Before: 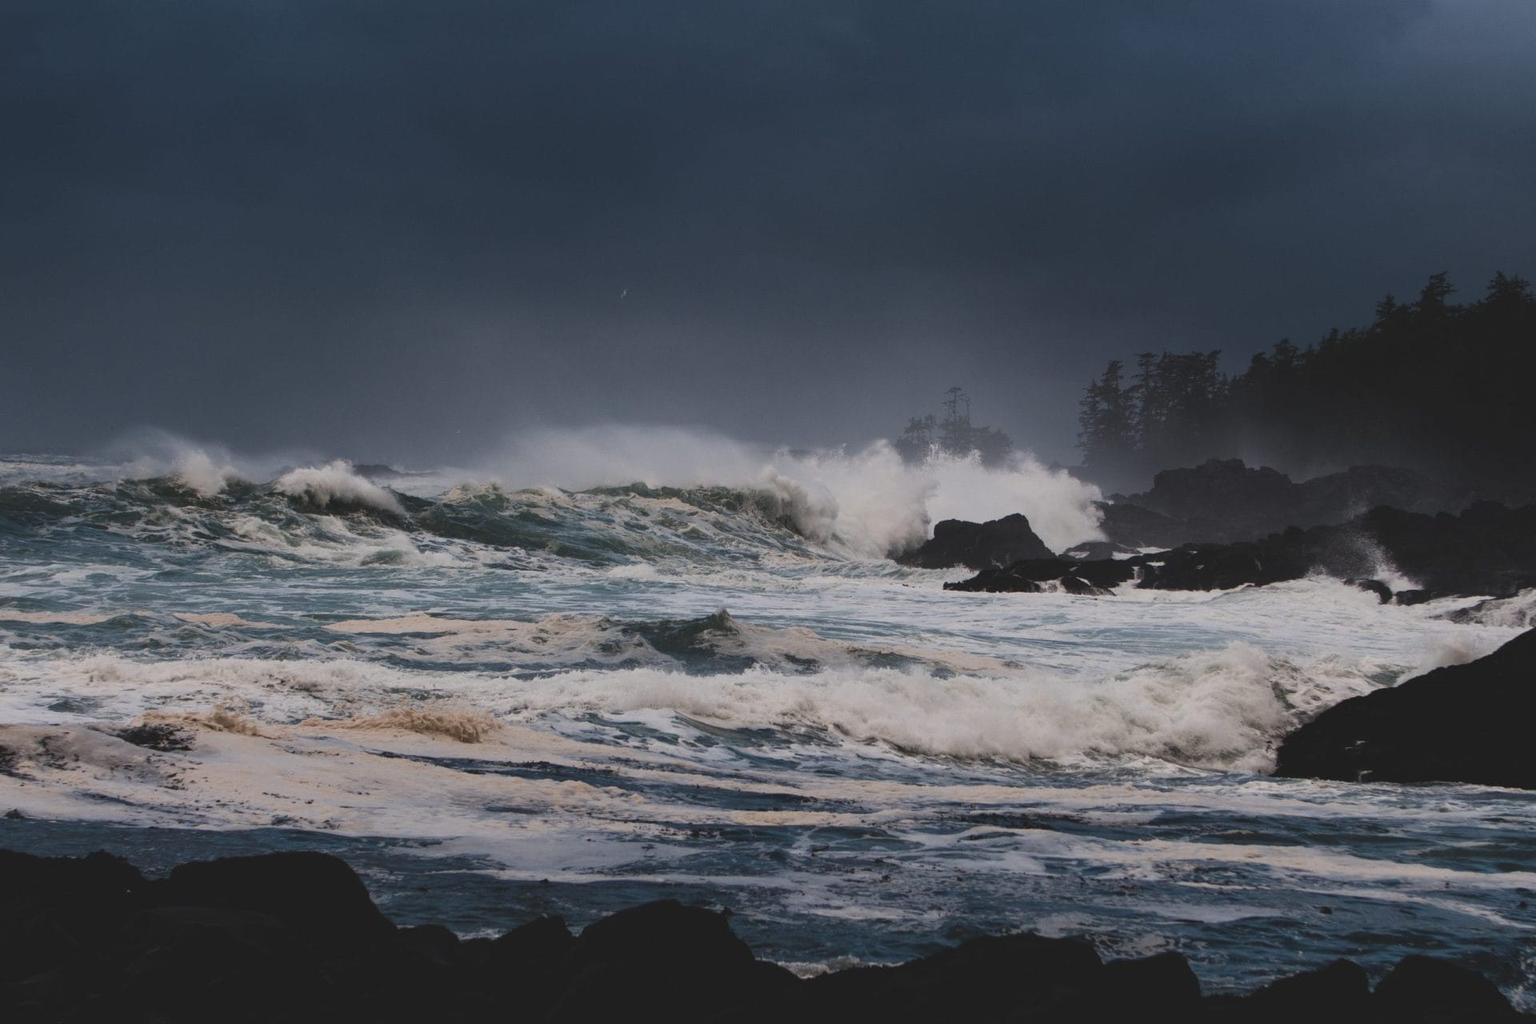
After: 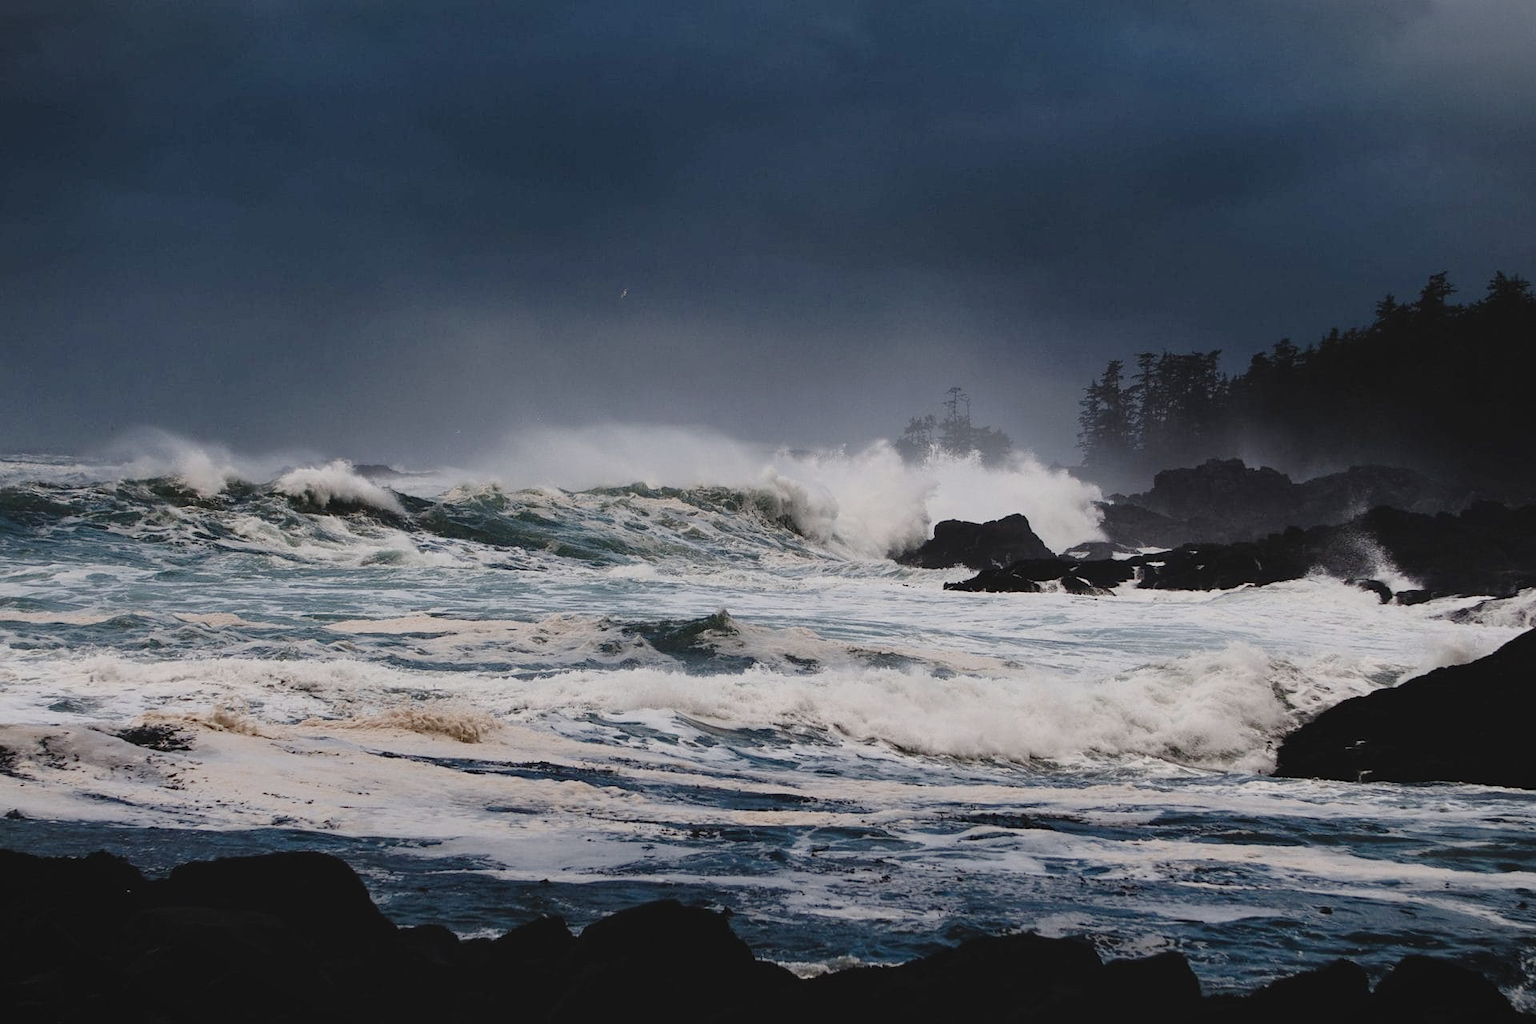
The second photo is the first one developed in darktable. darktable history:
vignetting: fall-off start 100%, brightness -0.282, width/height ratio 1.31
sharpen: radius 1
tone curve: curves: ch0 [(0, 0) (0.003, 0.01) (0.011, 0.01) (0.025, 0.011) (0.044, 0.019) (0.069, 0.032) (0.1, 0.054) (0.136, 0.088) (0.177, 0.138) (0.224, 0.214) (0.277, 0.297) (0.335, 0.391) (0.399, 0.469) (0.468, 0.551) (0.543, 0.622) (0.623, 0.699) (0.709, 0.775) (0.801, 0.85) (0.898, 0.929) (1, 1)], preserve colors none
contrast brightness saturation: saturation -0.17
